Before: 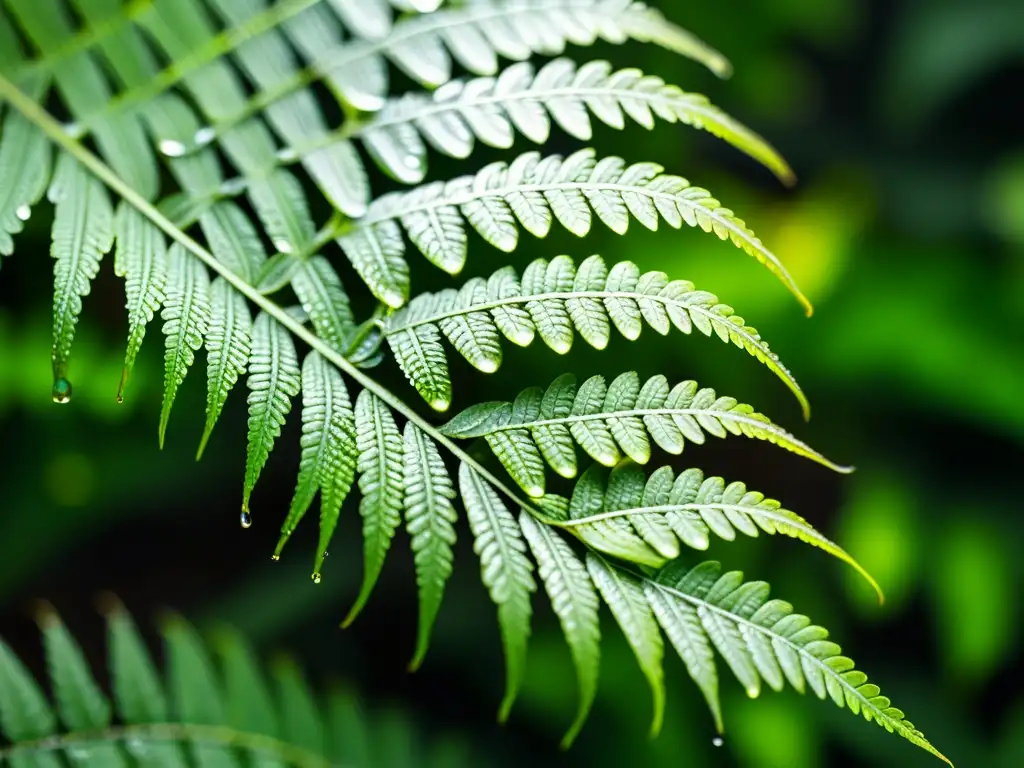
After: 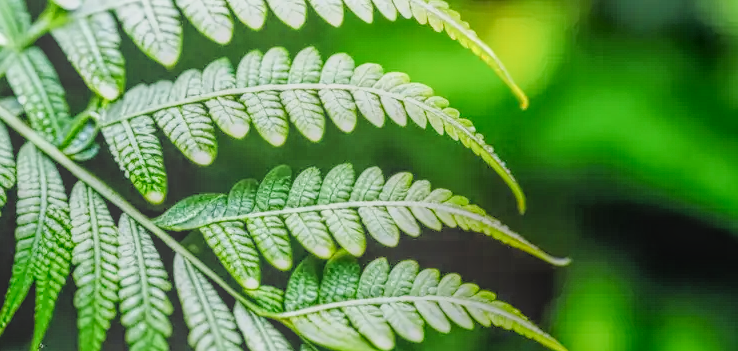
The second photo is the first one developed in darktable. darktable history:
crop and rotate: left 27.887%, top 27.163%, bottom 27.049%
exposure: black level correction 0, exposure 1.102 EV, compensate highlight preservation false
filmic rgb: black relative exposure -7.65 EV, white relative exposure 4.56 EV, hardness 3.61, iterations of high-quality reconstruction 0
local contrast: highlights 20%, shadows 29%, detail 201%, midtone range 0.2
